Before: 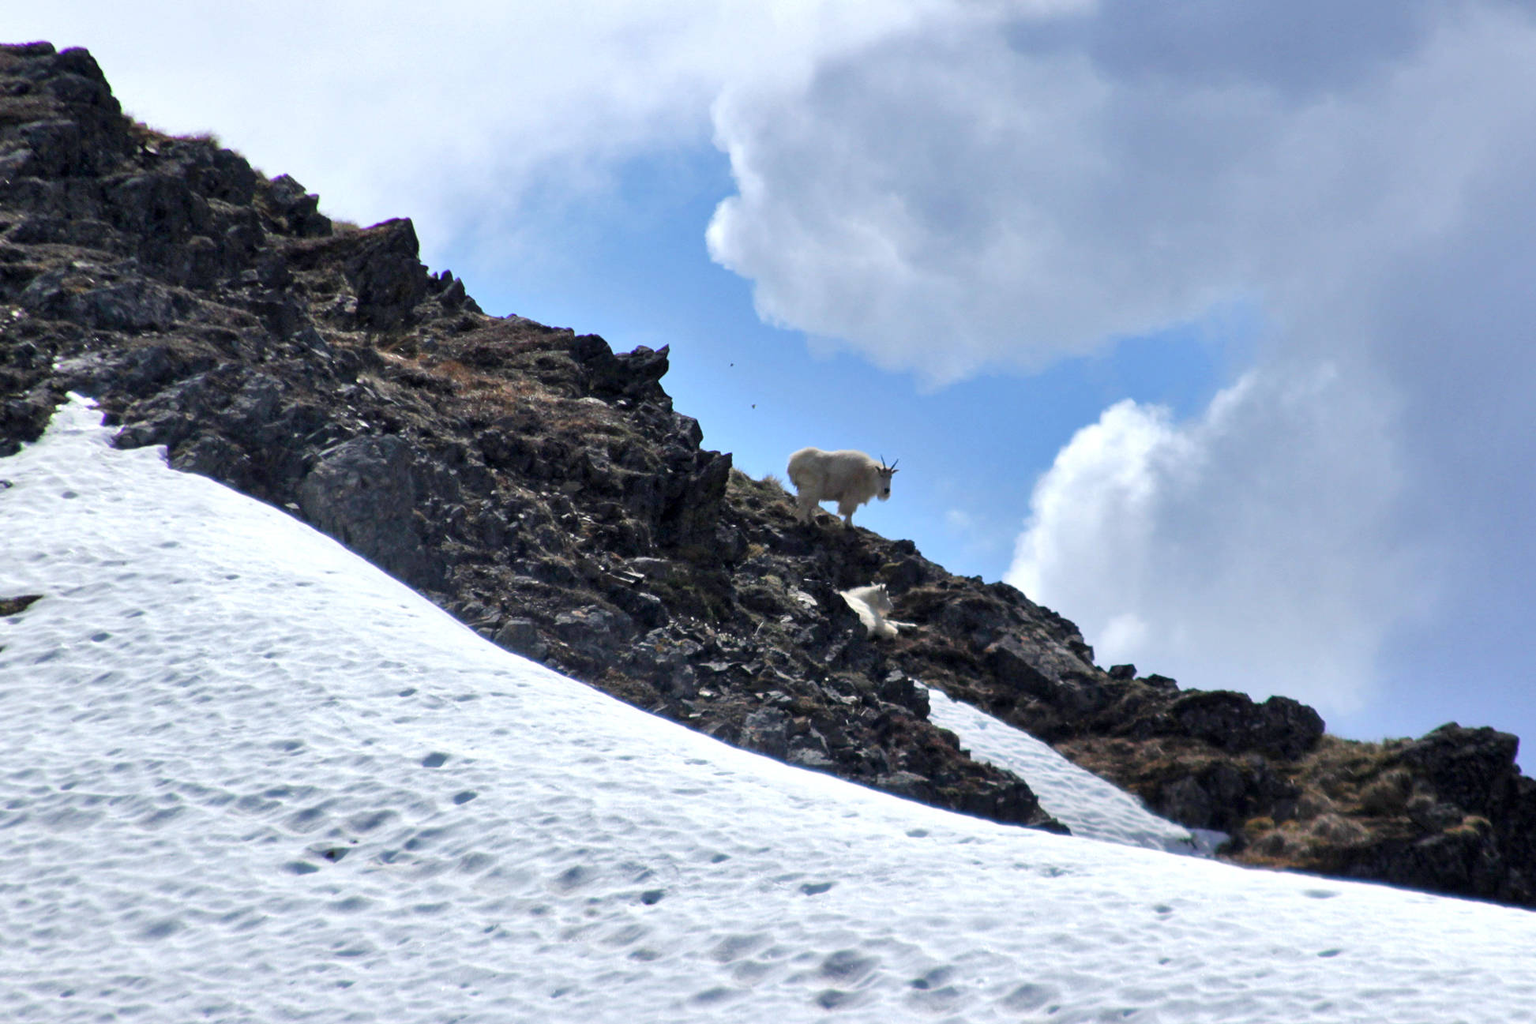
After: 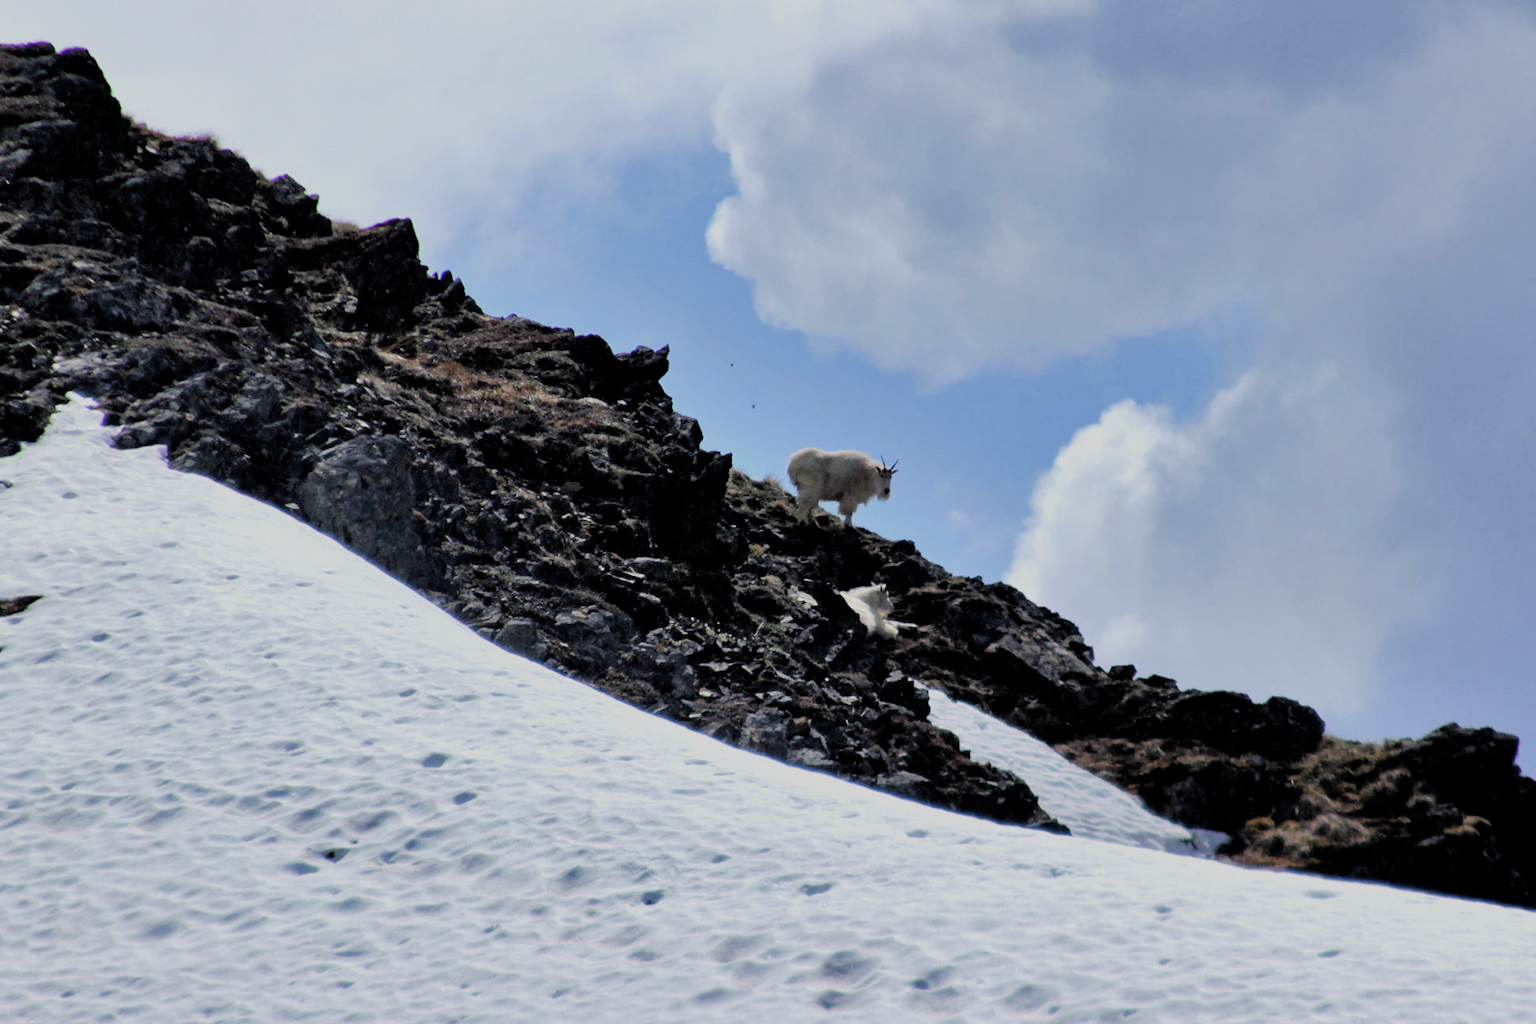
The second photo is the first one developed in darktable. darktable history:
filmic rgb: black relative exposure -4.33 EV, white relative exposure 4.56 EV, threshold 5.99 EV, hardness 2.4, contrast 1.056, enable highlight reconstruction true
